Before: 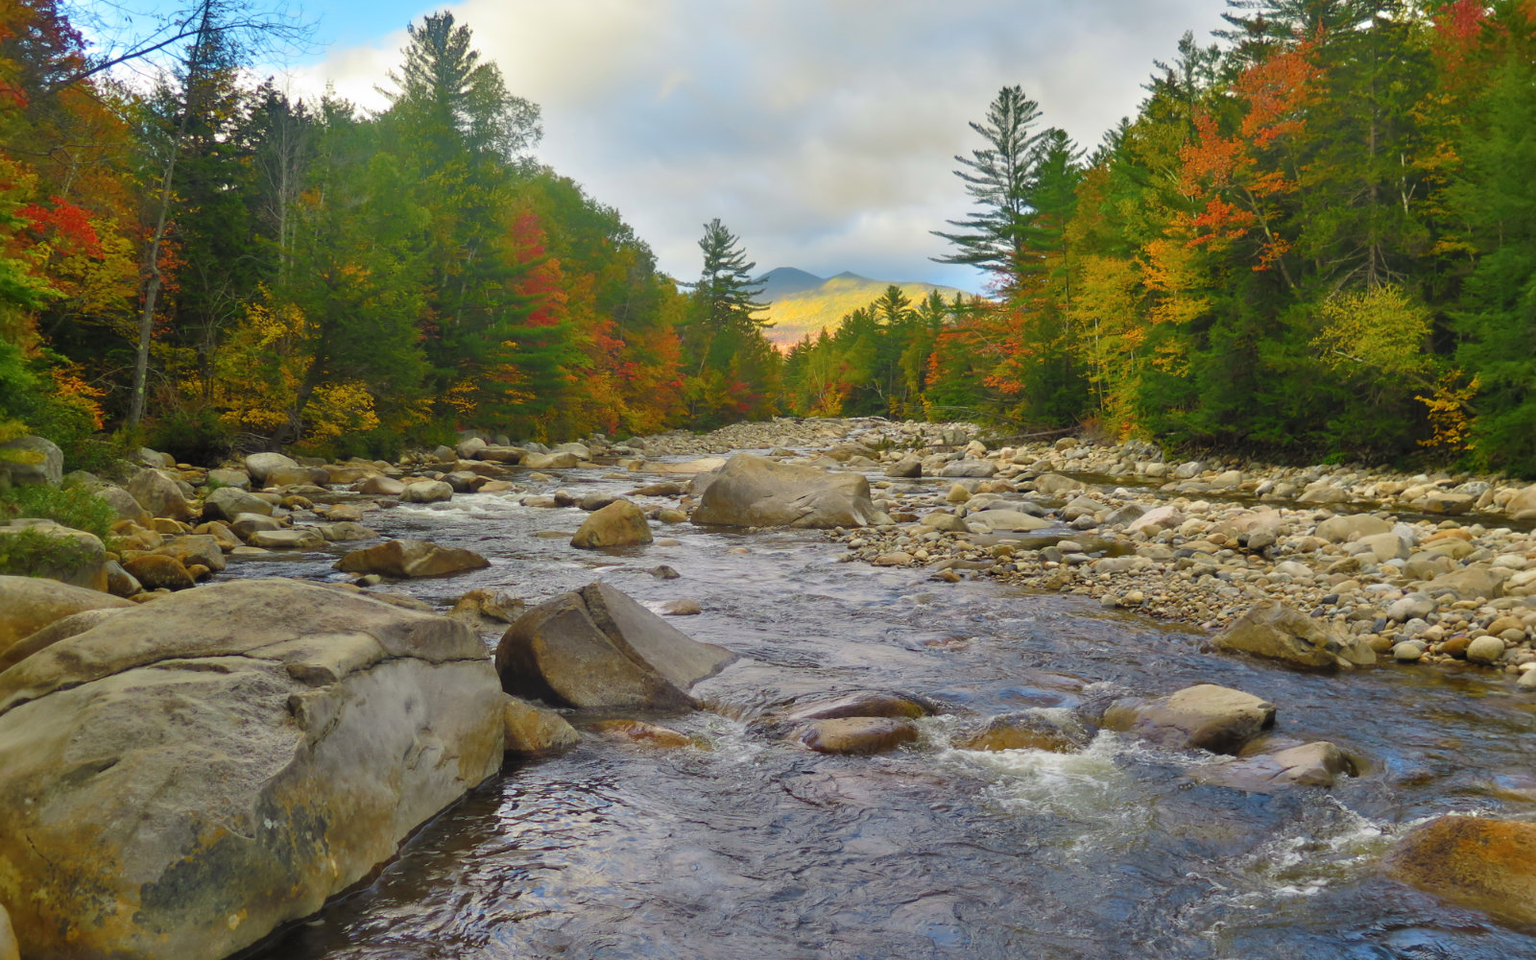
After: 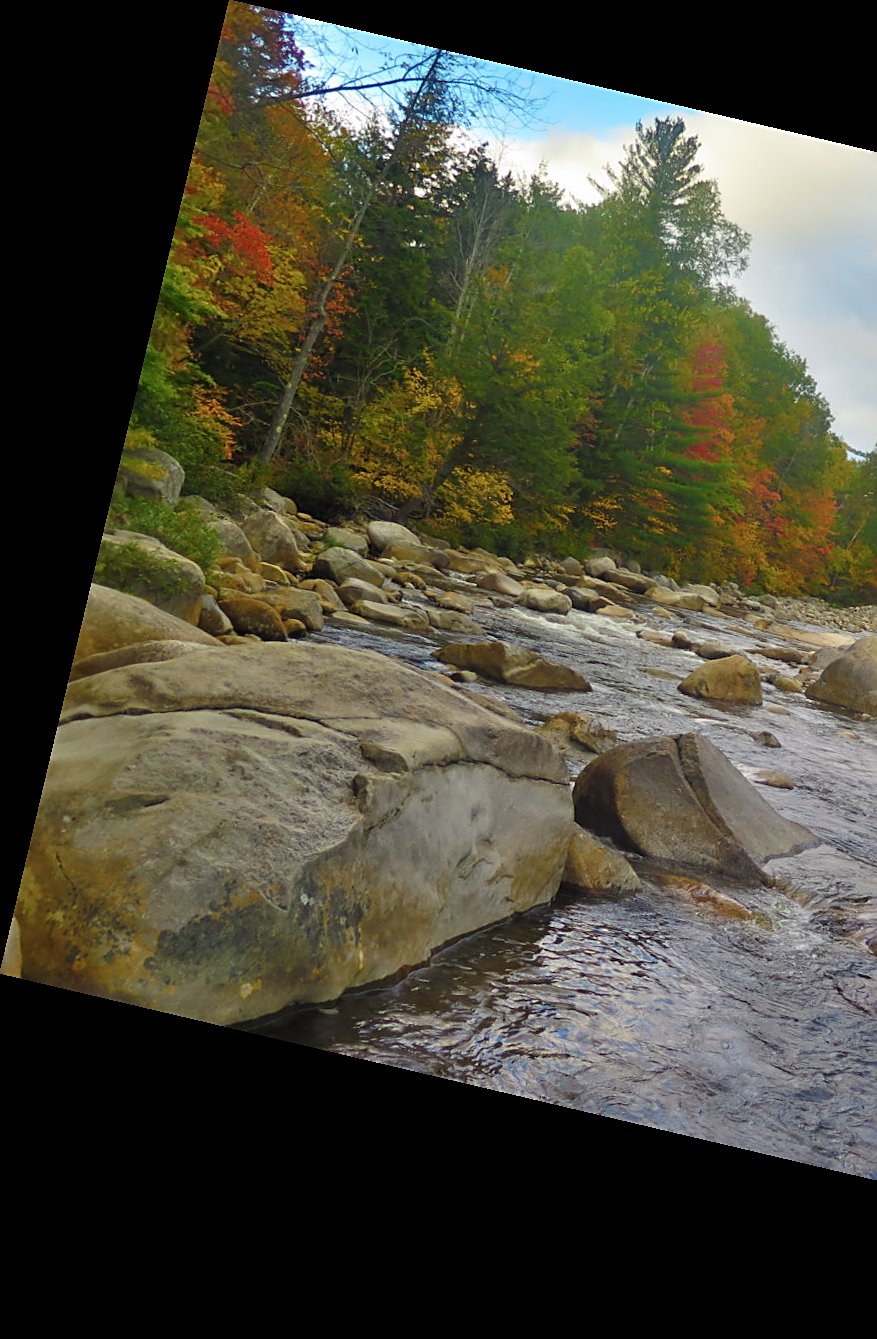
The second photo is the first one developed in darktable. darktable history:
color zones: curves: ch1 [(0, 0.469) (0.01, 0.469) (0.12, 0.446) (0.248, 0.469) (0.5, 0.5) (0.748, 0.5) (0.99, 0.469) (1, 0.469)]
sharpen: on, module defaults
crop and rotate: left 0%, top 0%, right 50.845%
rotate and perspective: rotation 13.27°, automatic cropping off
